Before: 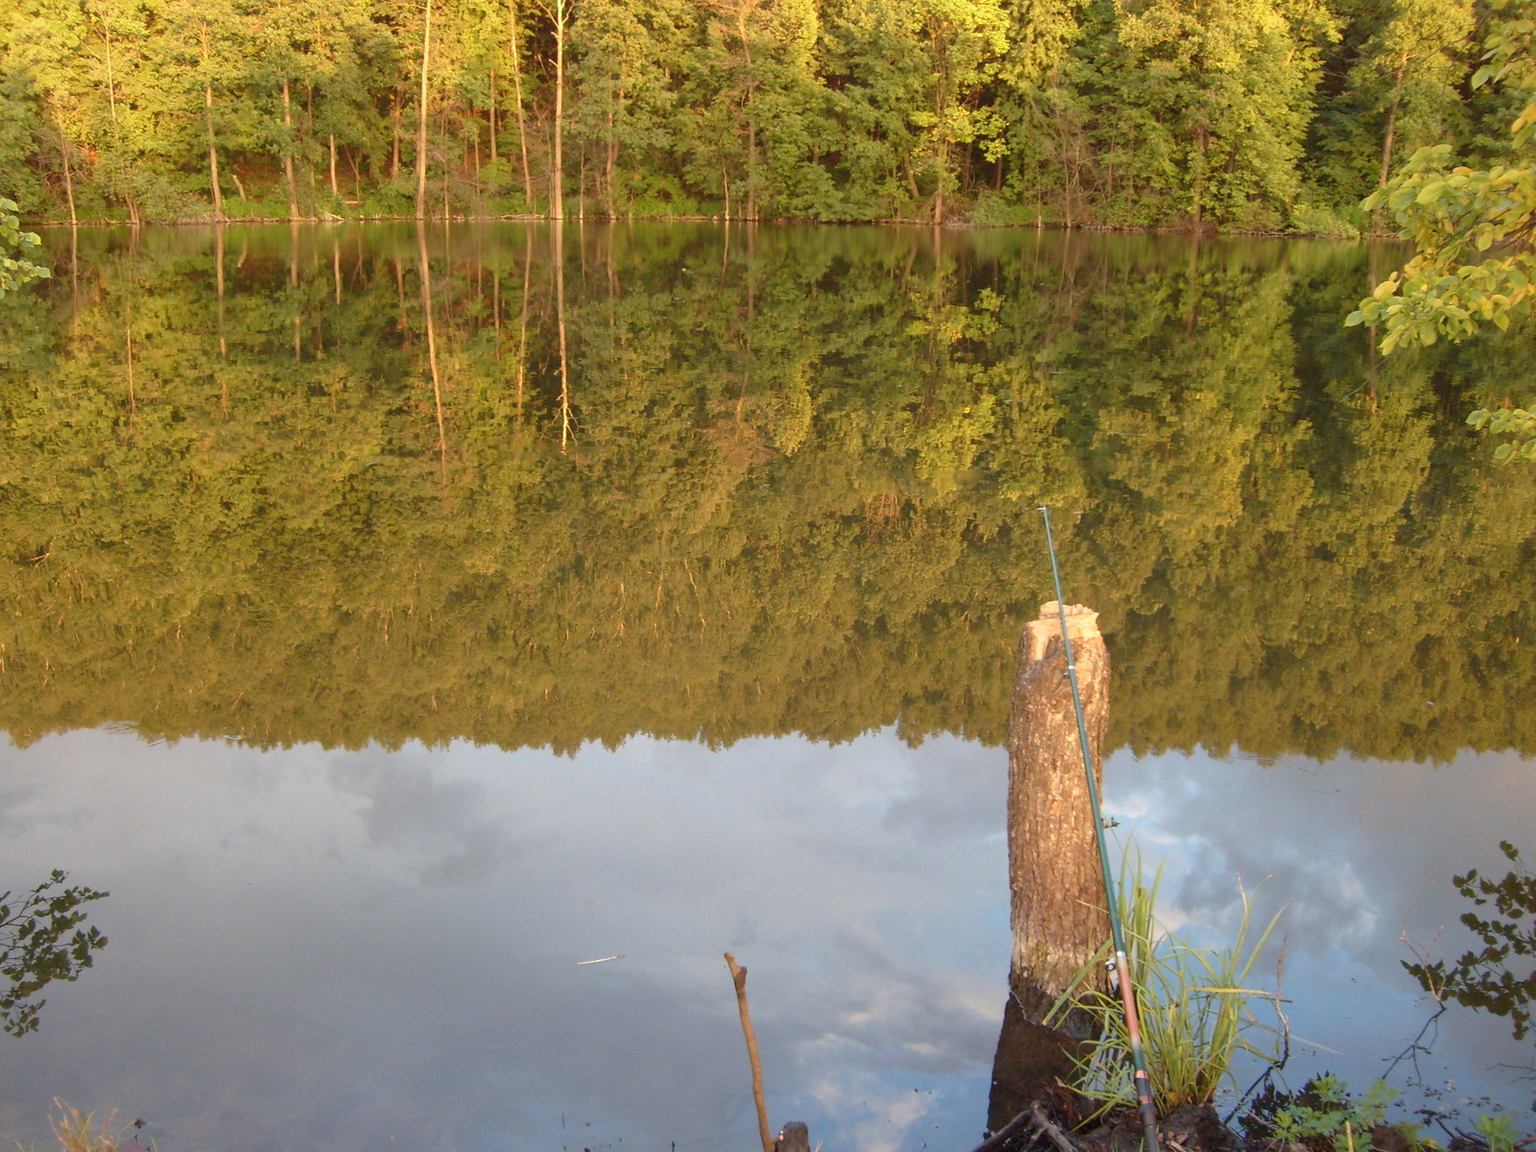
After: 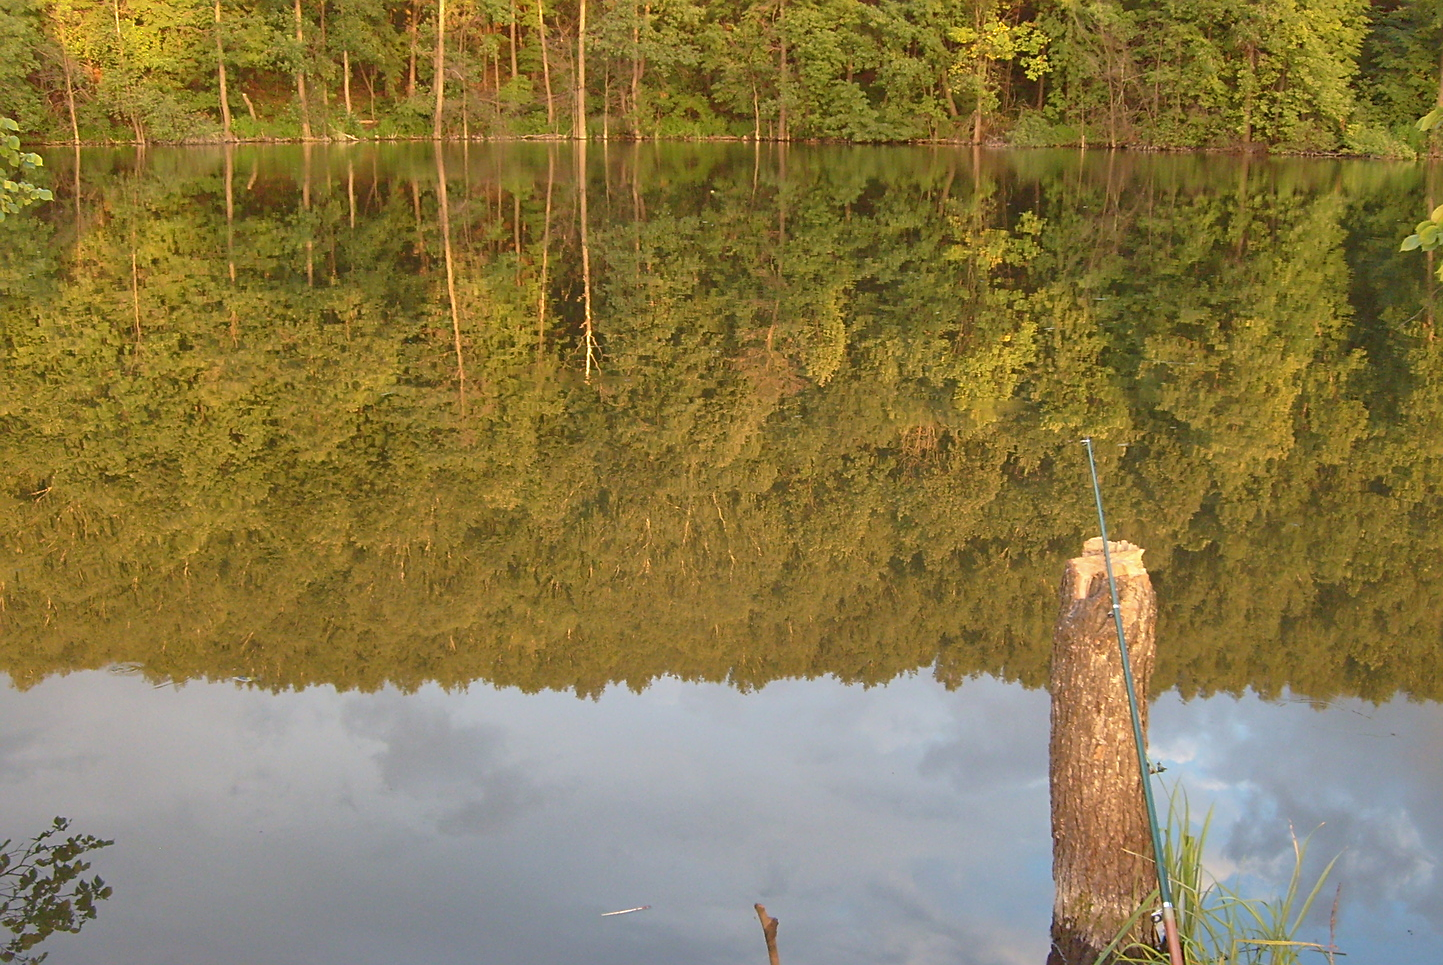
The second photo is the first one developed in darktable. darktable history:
sharpen: on, module defaults
crop: top 7.499%, right 9.779%, bottom 12.013%
shadows and highlights: on, module defaults
